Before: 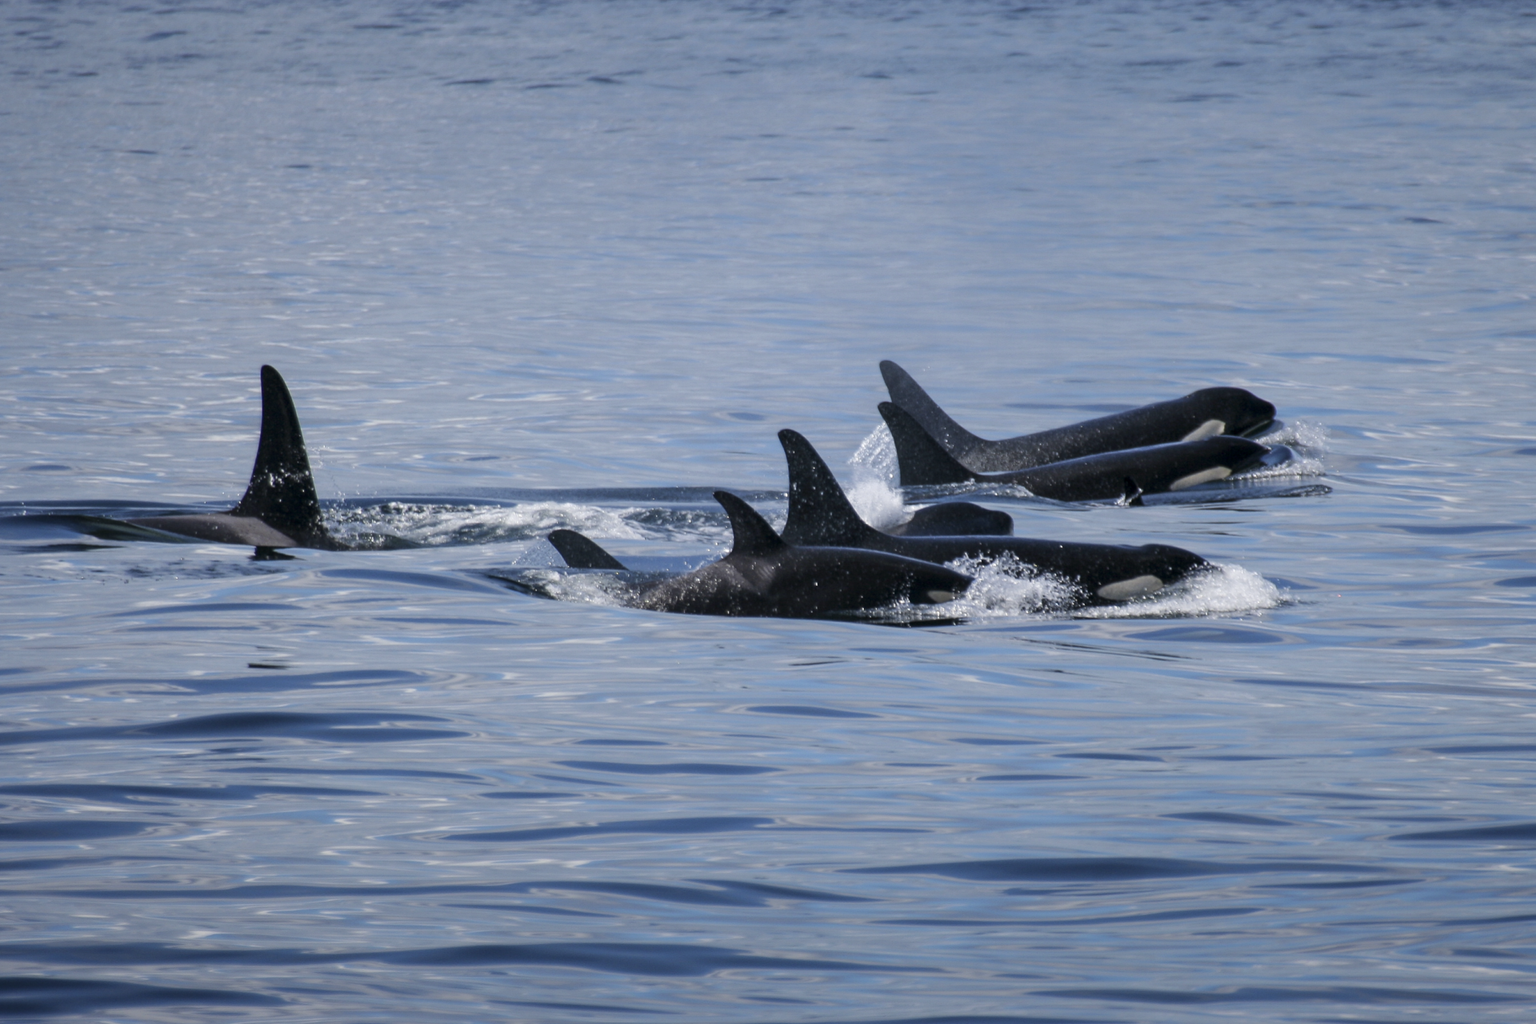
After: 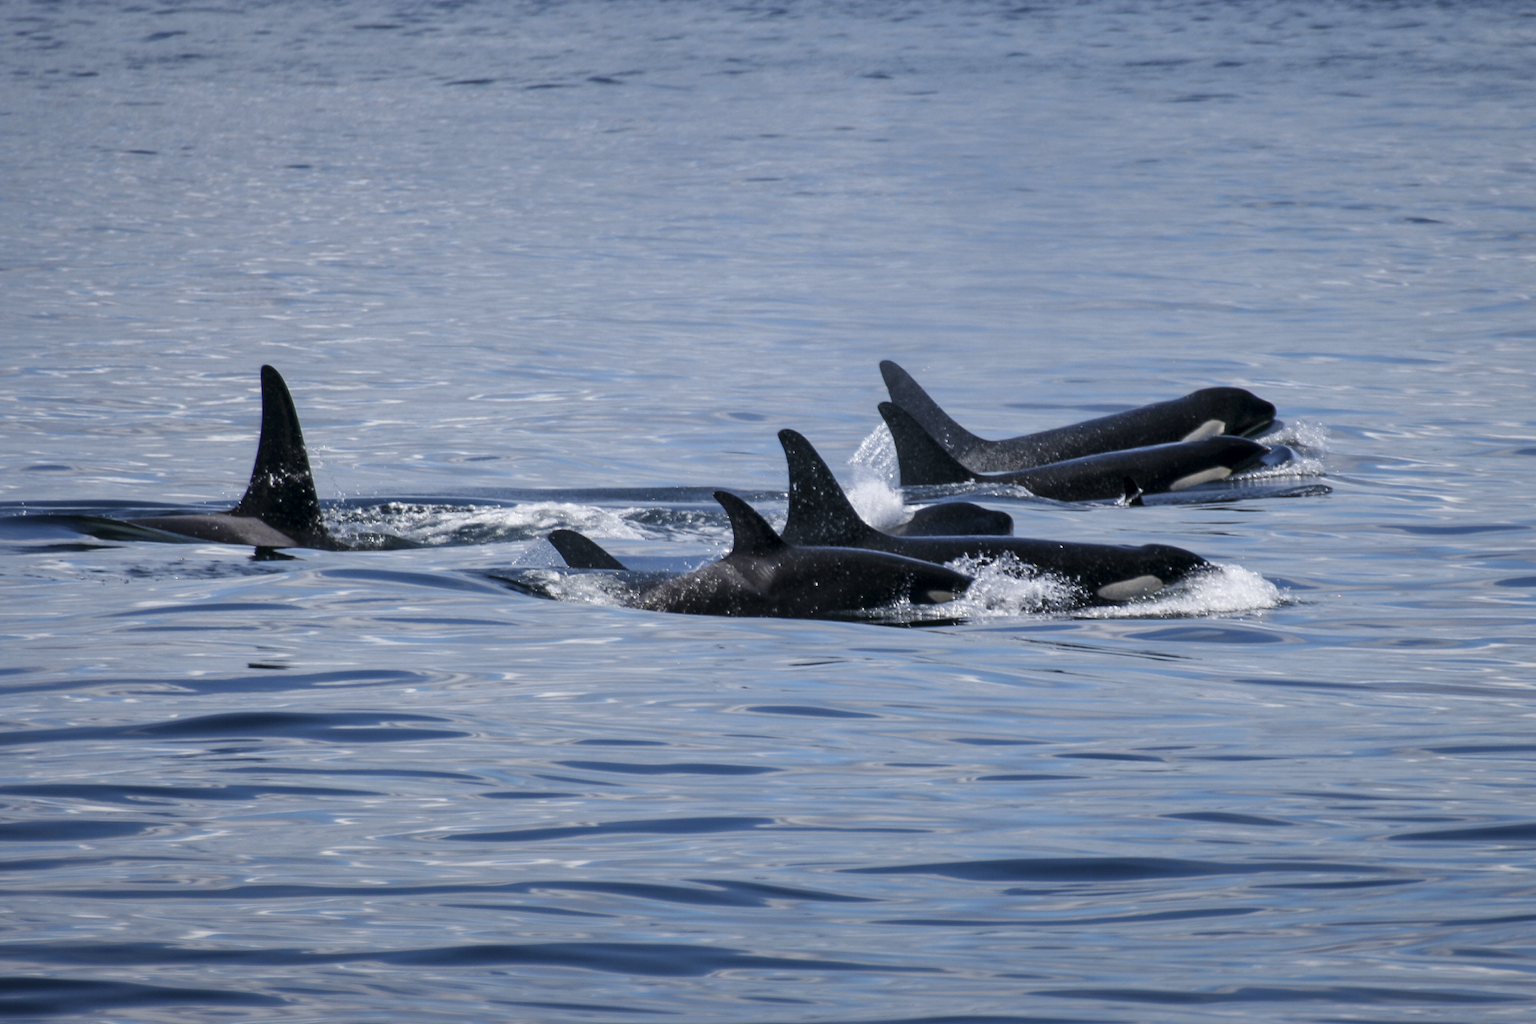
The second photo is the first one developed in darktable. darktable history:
white balance: emerald 1
local contrast: mode bilateral grid, contrast 20, coarseness 50, detail 130%, midtone range 0.2
